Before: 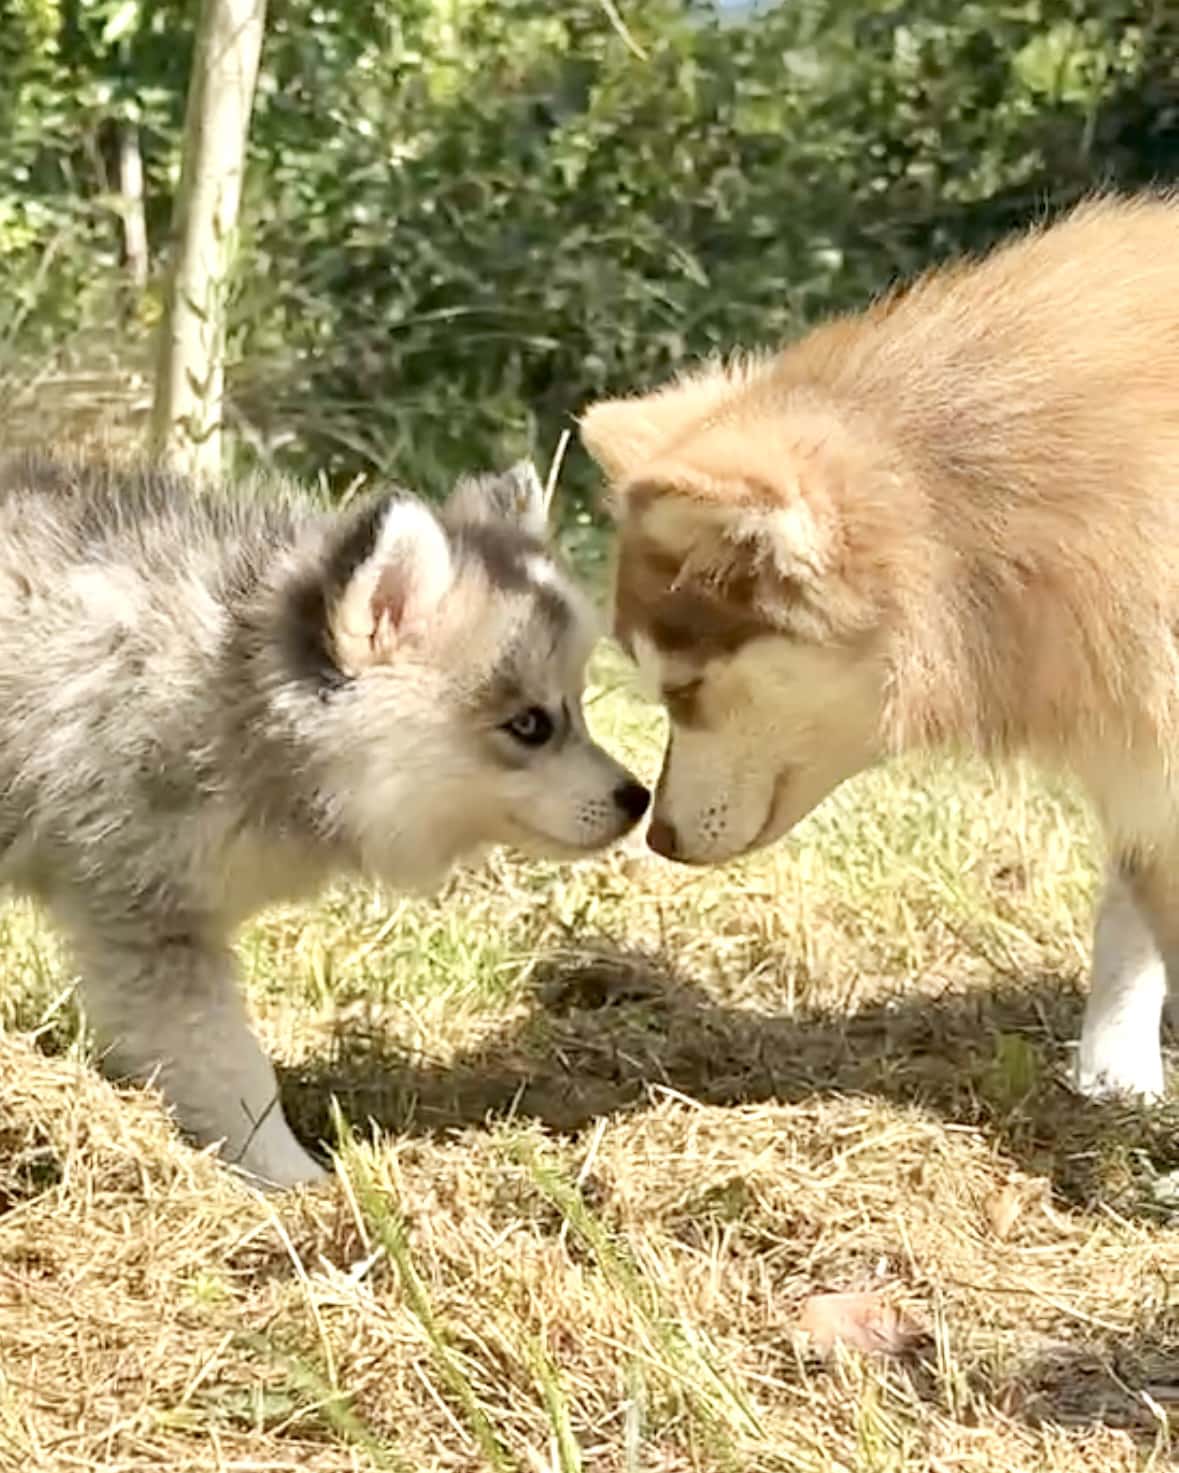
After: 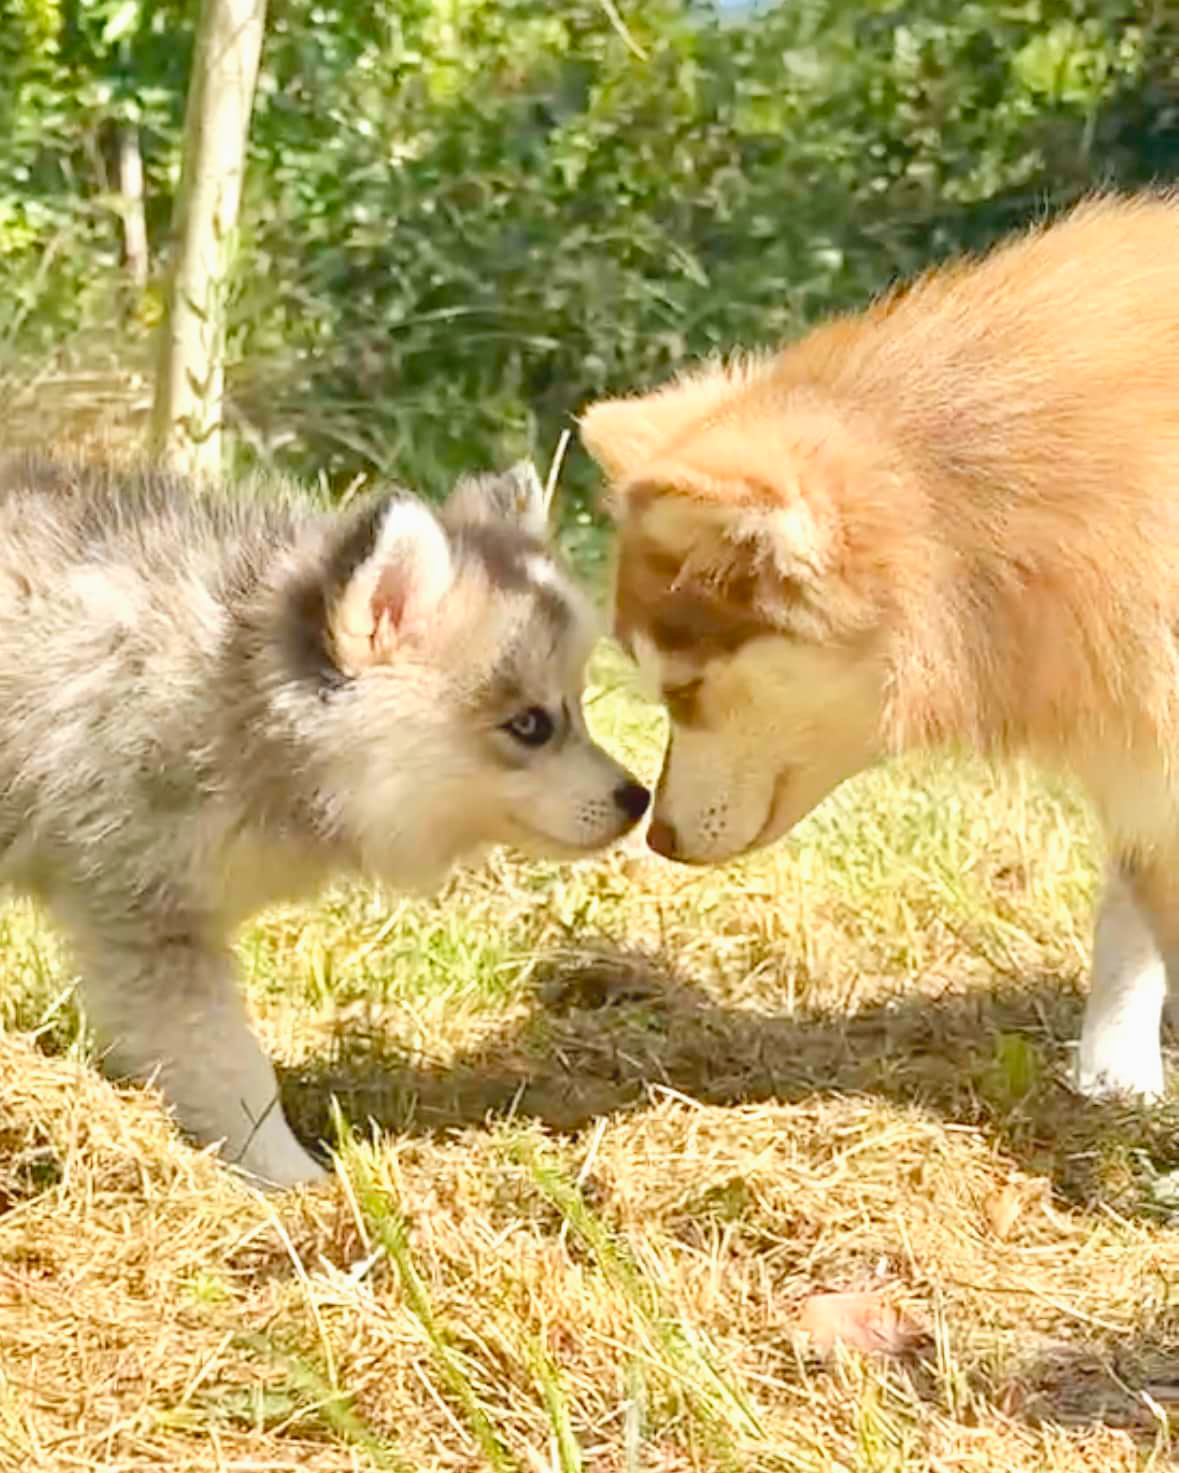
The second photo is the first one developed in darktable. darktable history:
color balance rgb: global offset › luminance 0.488%, perceptual saturation grading › global saturation 14.828%, contrast -20.062%
exposure: exposure 0.558 EV, compensate highlight preservation false
